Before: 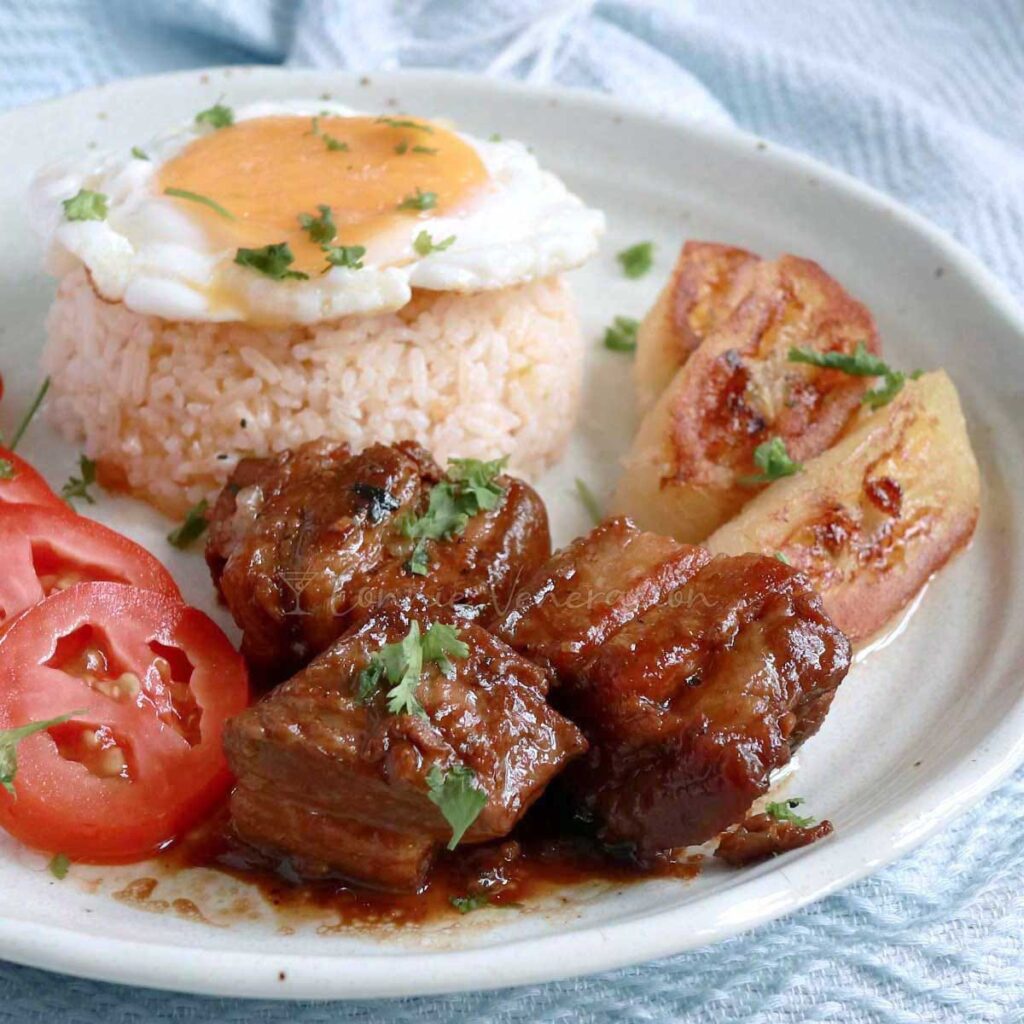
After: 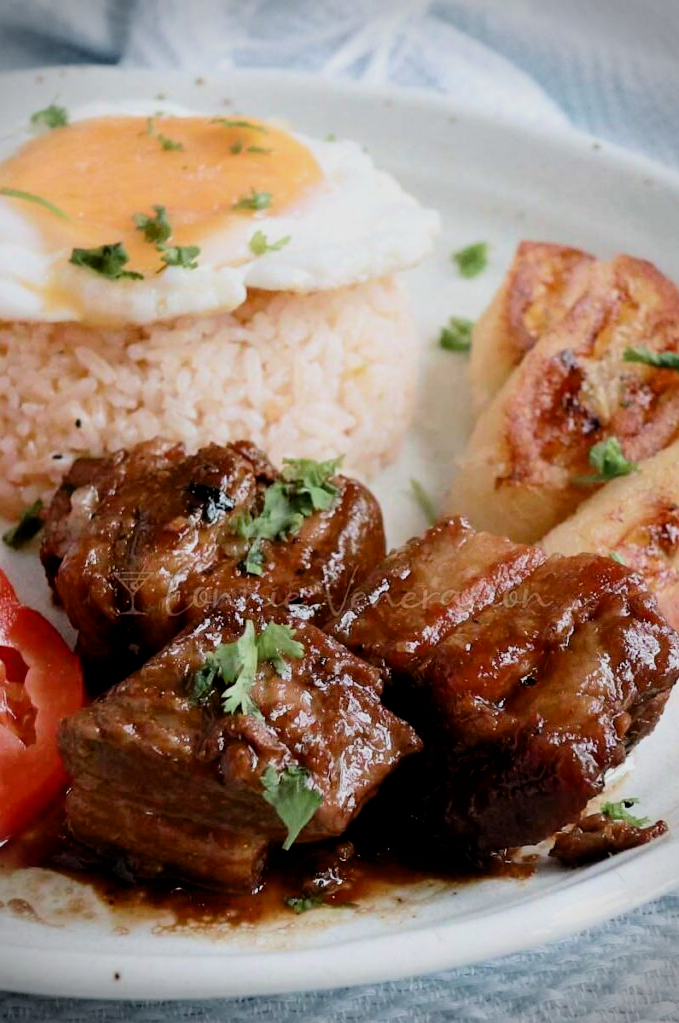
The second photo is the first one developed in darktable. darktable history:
filmic rgb: black relative exposure -5.03 EV, white relative exposure 3.97 EV, hardness 2.9, contrast 1.3
vignetting: fall-off start 88.27%, fall-off radius 23.75%
exposure: black level correction 0.005, exposure 0.017 EV, compensate highlight preservation false
crop and rotate: left 16.203%, right 17.486%
